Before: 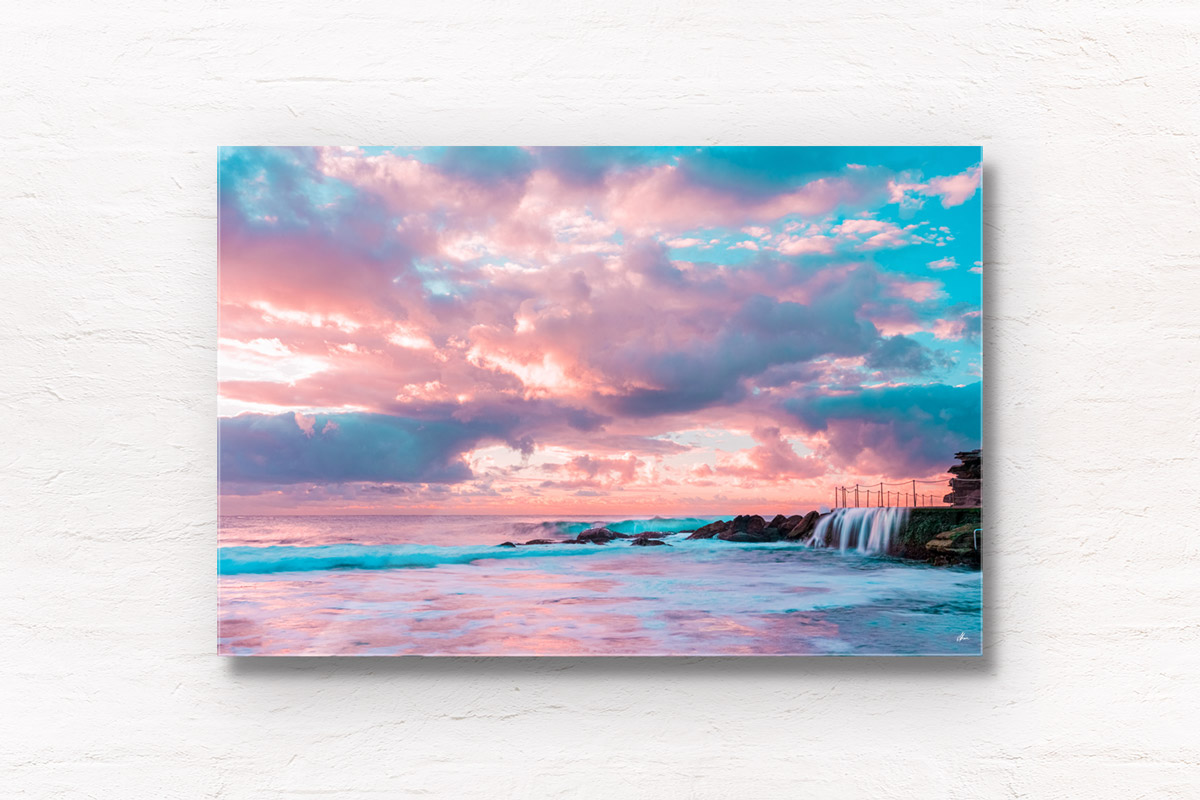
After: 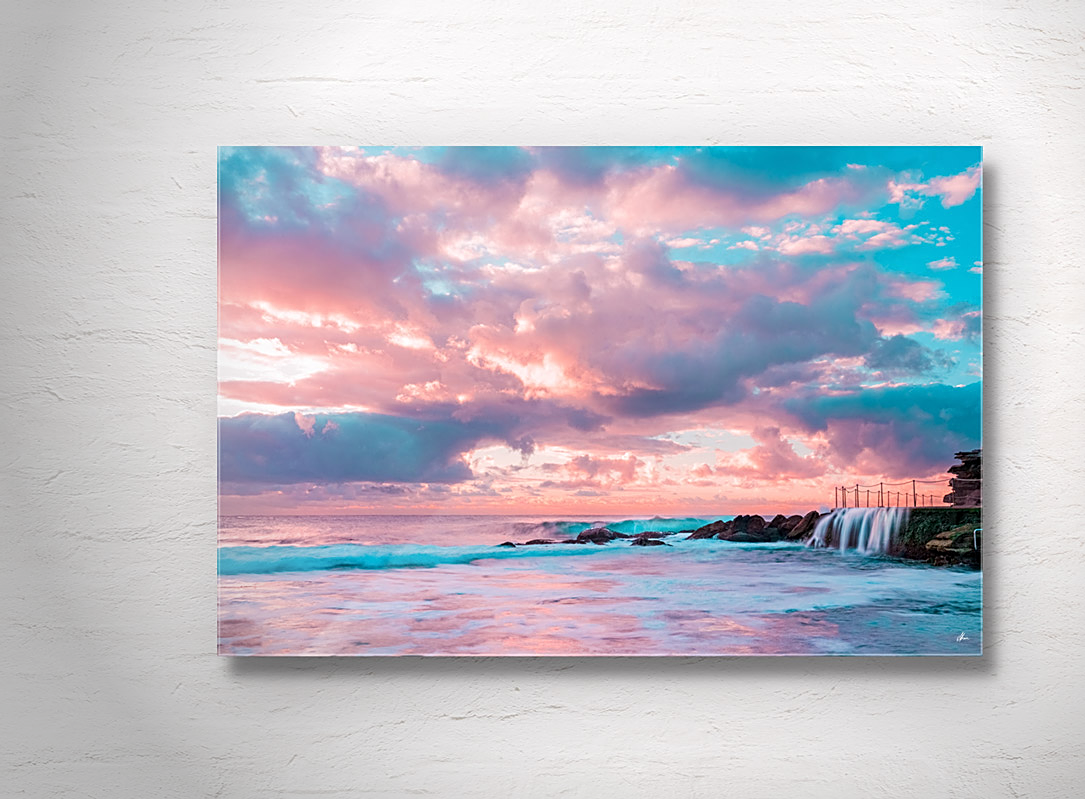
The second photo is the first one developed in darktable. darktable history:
sharpen: on, module defaults
crop: right 9.509%, bottom 0.031%
vignetting: fall-off start 73.57%, center (0.22, -0.235)
